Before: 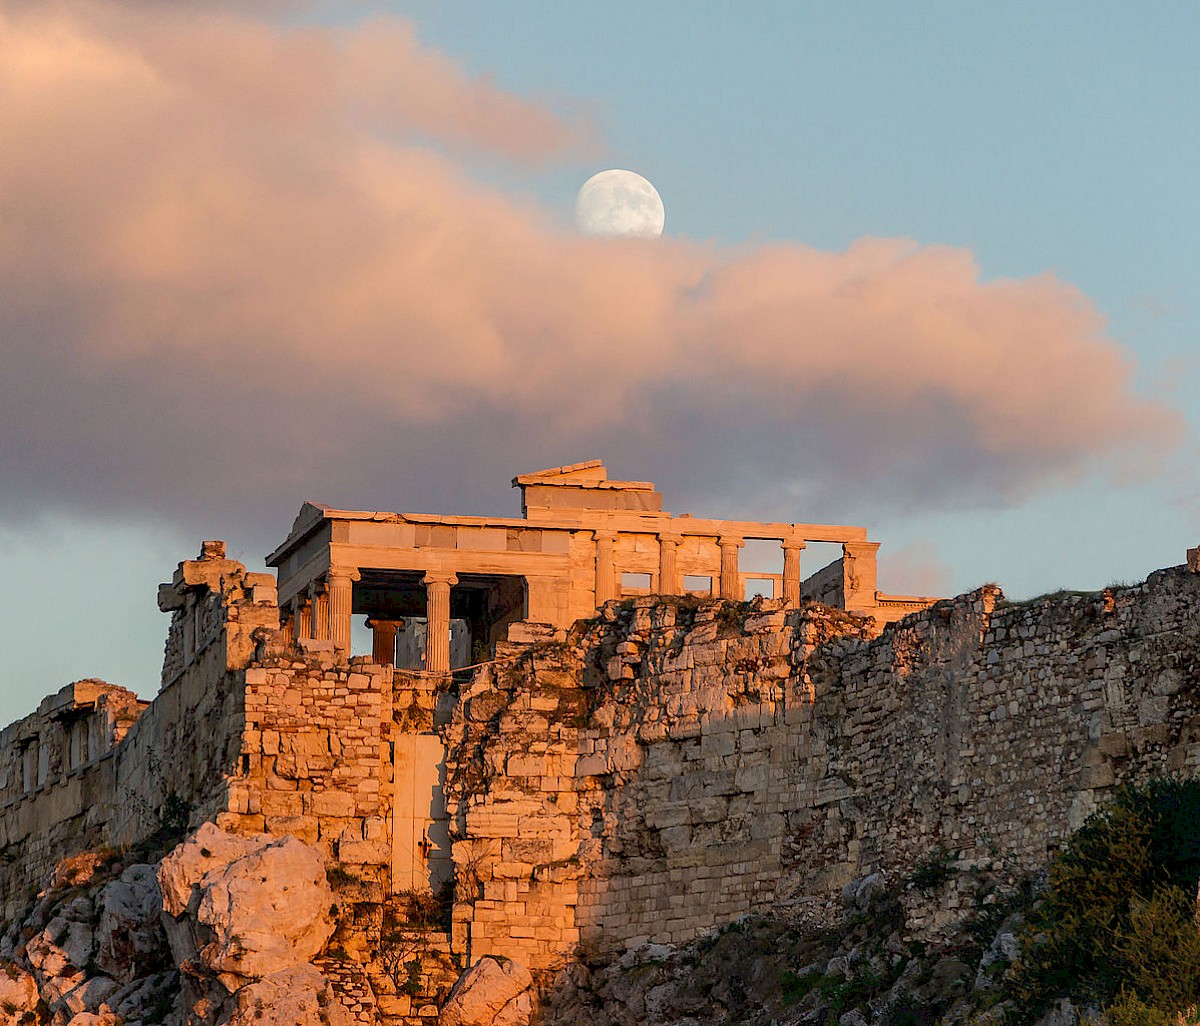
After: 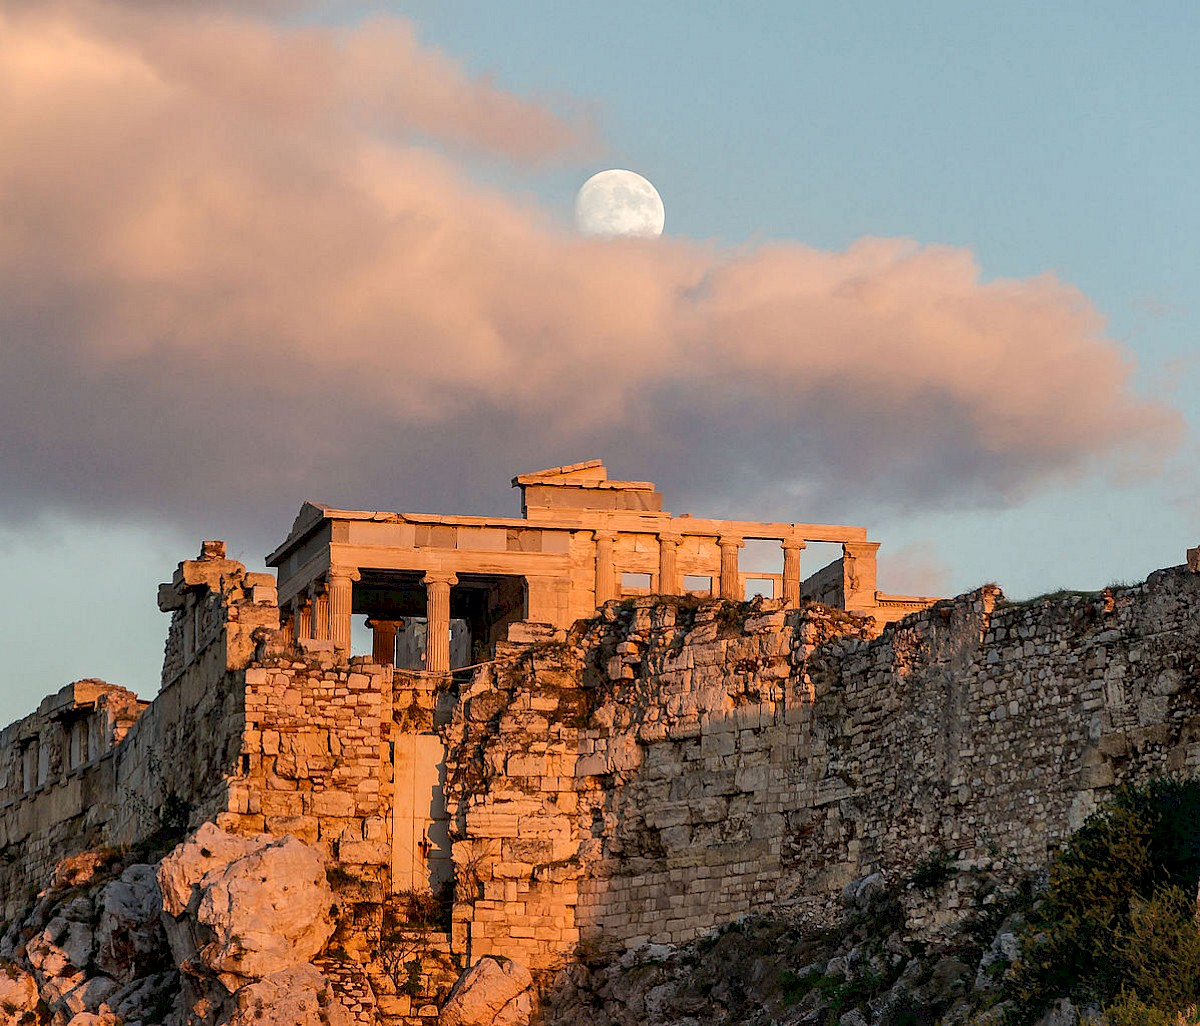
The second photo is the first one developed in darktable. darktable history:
local contrast: mode bilateral grid, contrast 19, coarseness 49, detail 140%, midtone range 0.2
